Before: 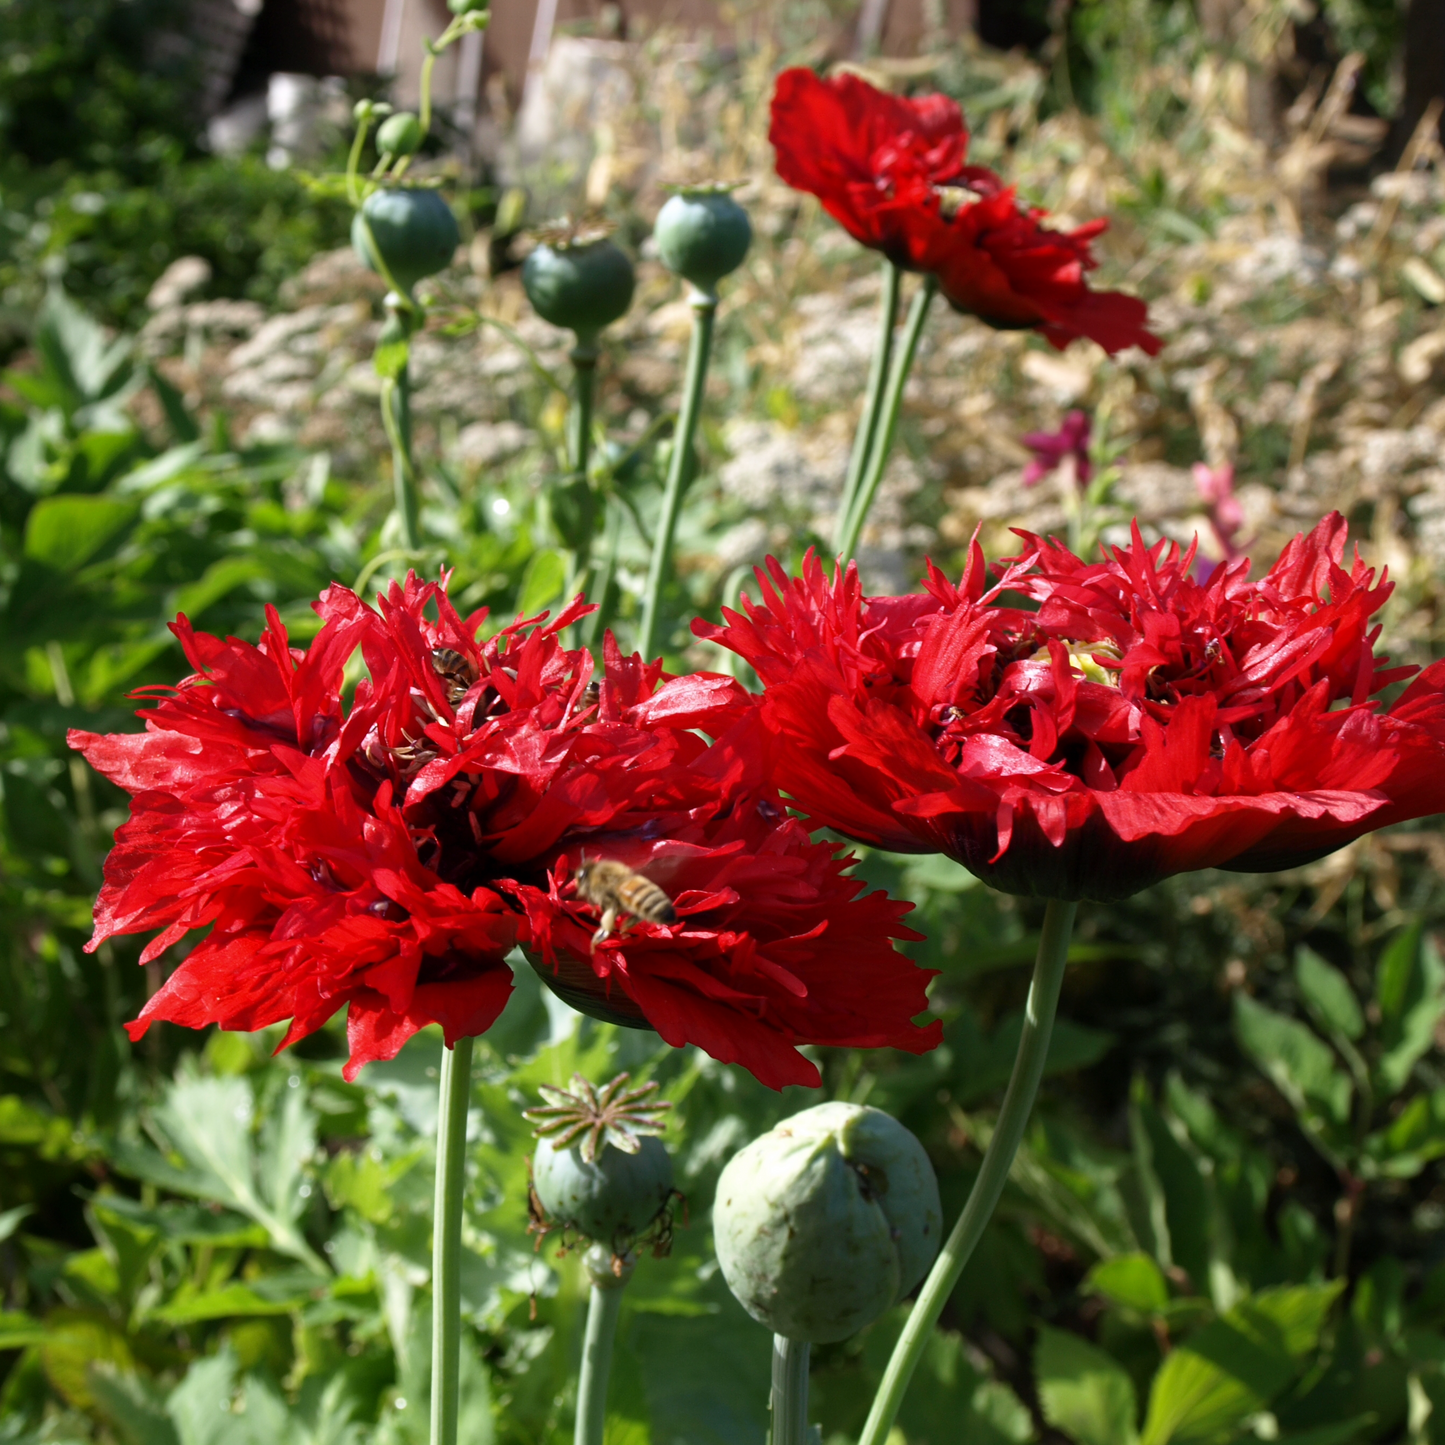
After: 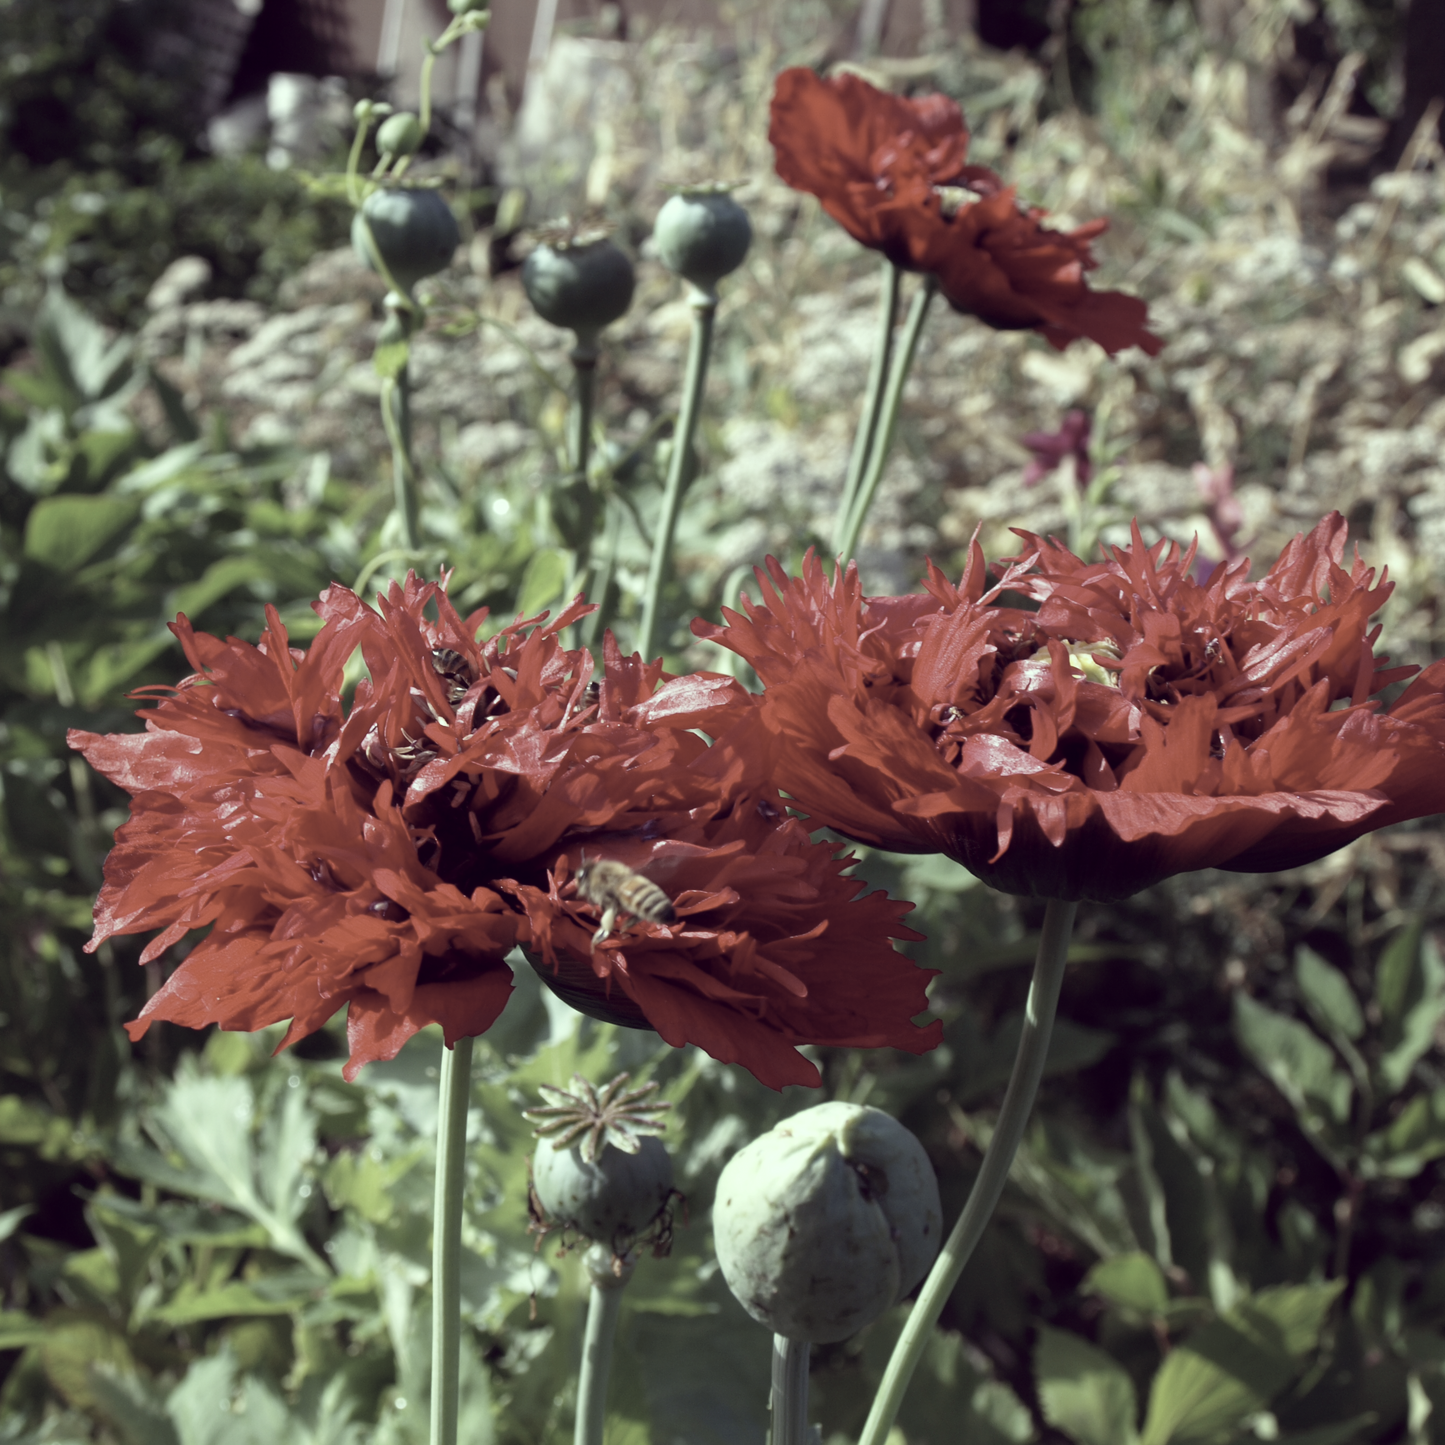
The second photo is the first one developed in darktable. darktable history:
color correction: highlights a* -20.17, highlights b* 20.27, shadows a* 20.03, shadows b* -20.46, saturation 0.43
white balance: red 0.976, blue 1.04
